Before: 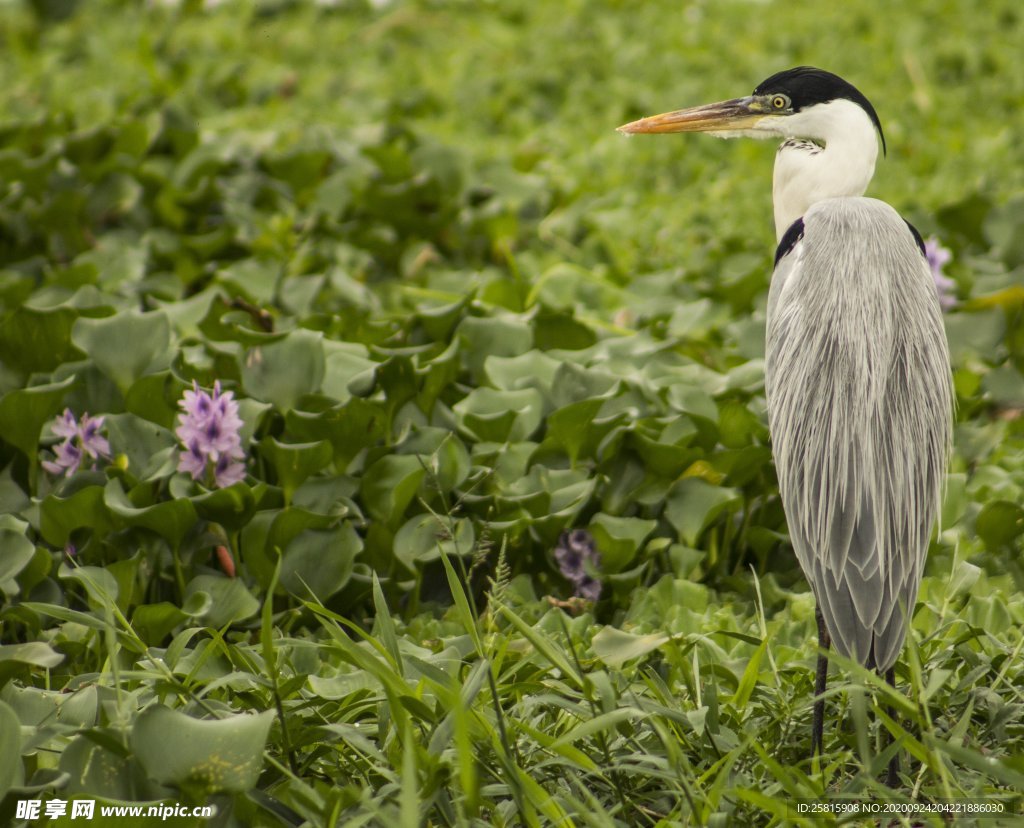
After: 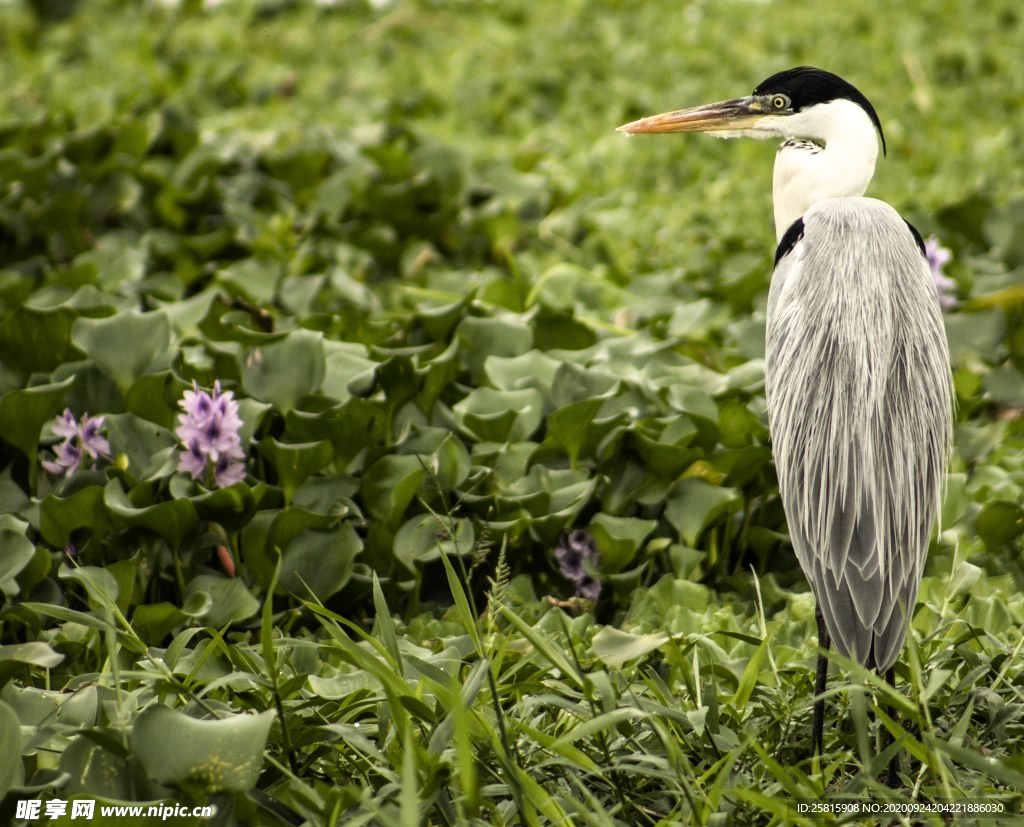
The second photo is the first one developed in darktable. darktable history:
crop: bottom 0.071%
filmic rgb: white relative exposure 2.2 EV, hardness 6.97
